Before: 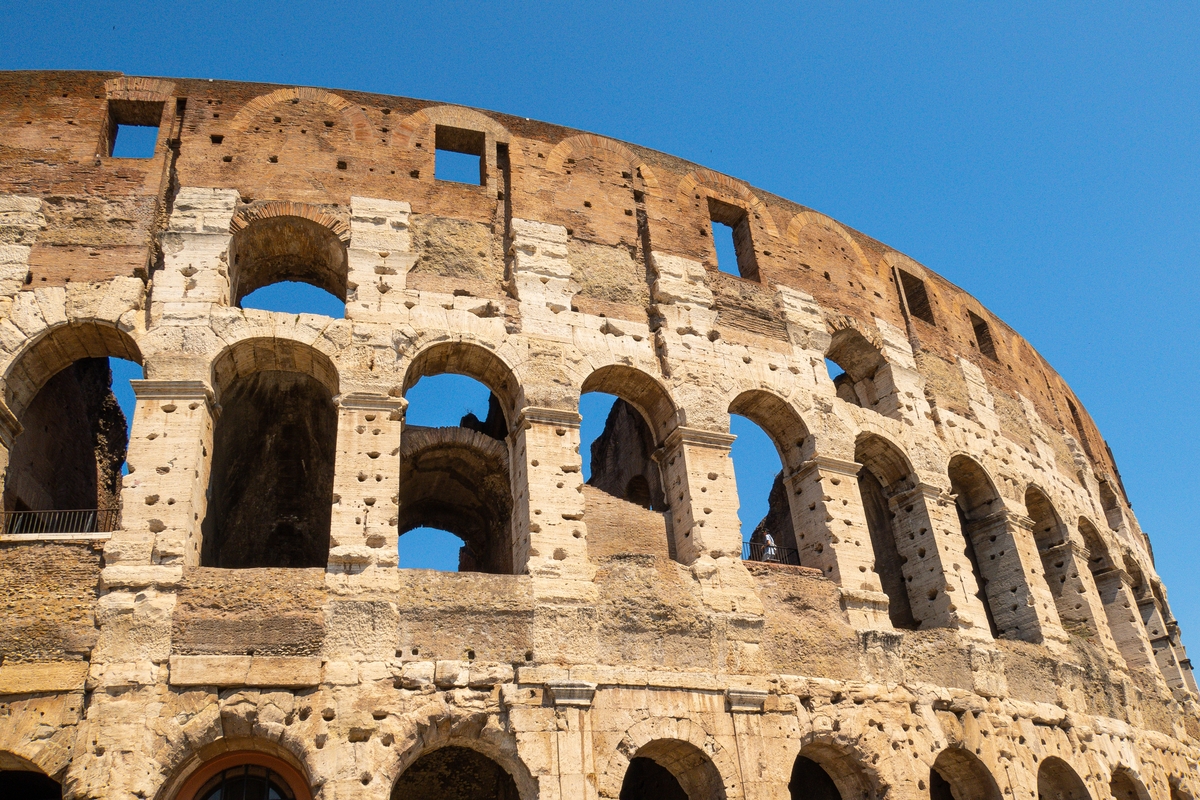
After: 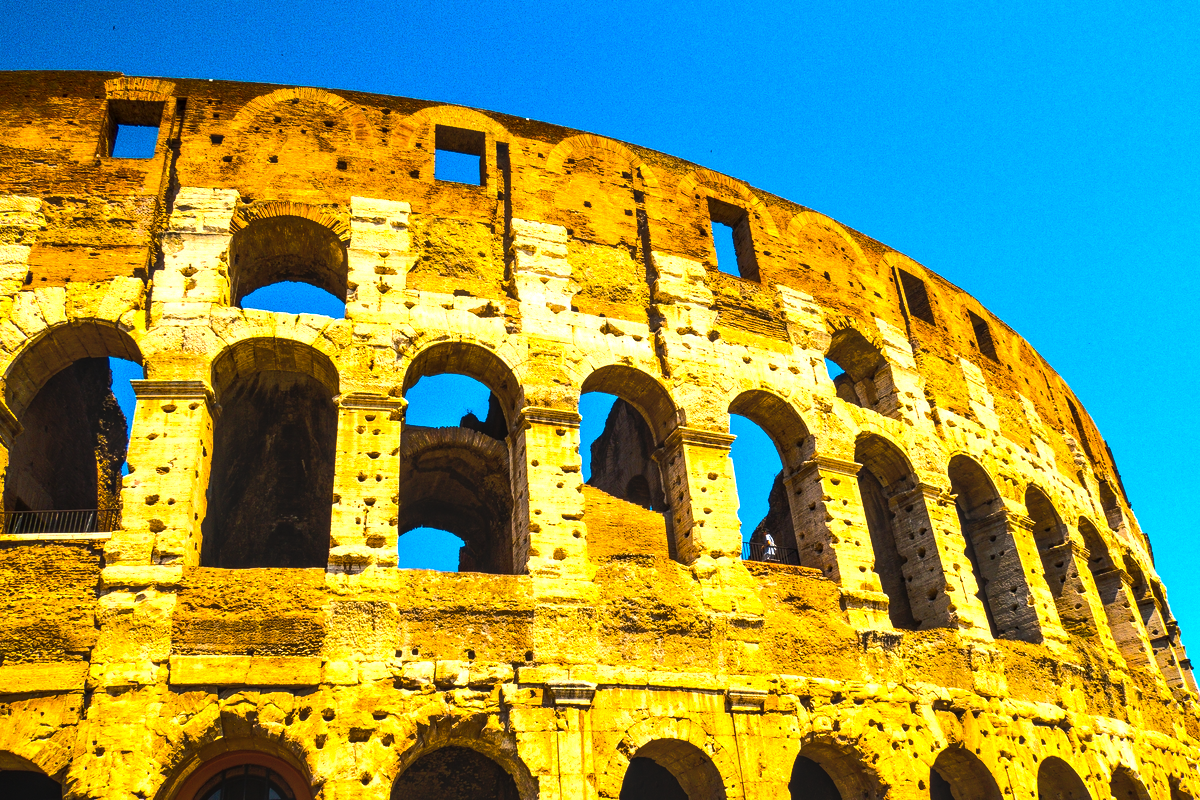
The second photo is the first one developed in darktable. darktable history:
local contrast: on, module defaults
exposure: black level correction -0.001, exposure 0.9 EV, compensate exposure bias true, compensate highlight preservation false
color balance rgb: linear chroma grading › global chroma 40.15%, perceptual saturation grading › global saturation 60.58%, perceptual saturation grading › highlights 20.44%, perceptual saturation grading › shadows -50.36%, perceptual brilliance grading › highlights 2.19%, perceptual brilliance grading › mid-tones -50.36%, perceptual brilliance grading › shadows -50.36%
